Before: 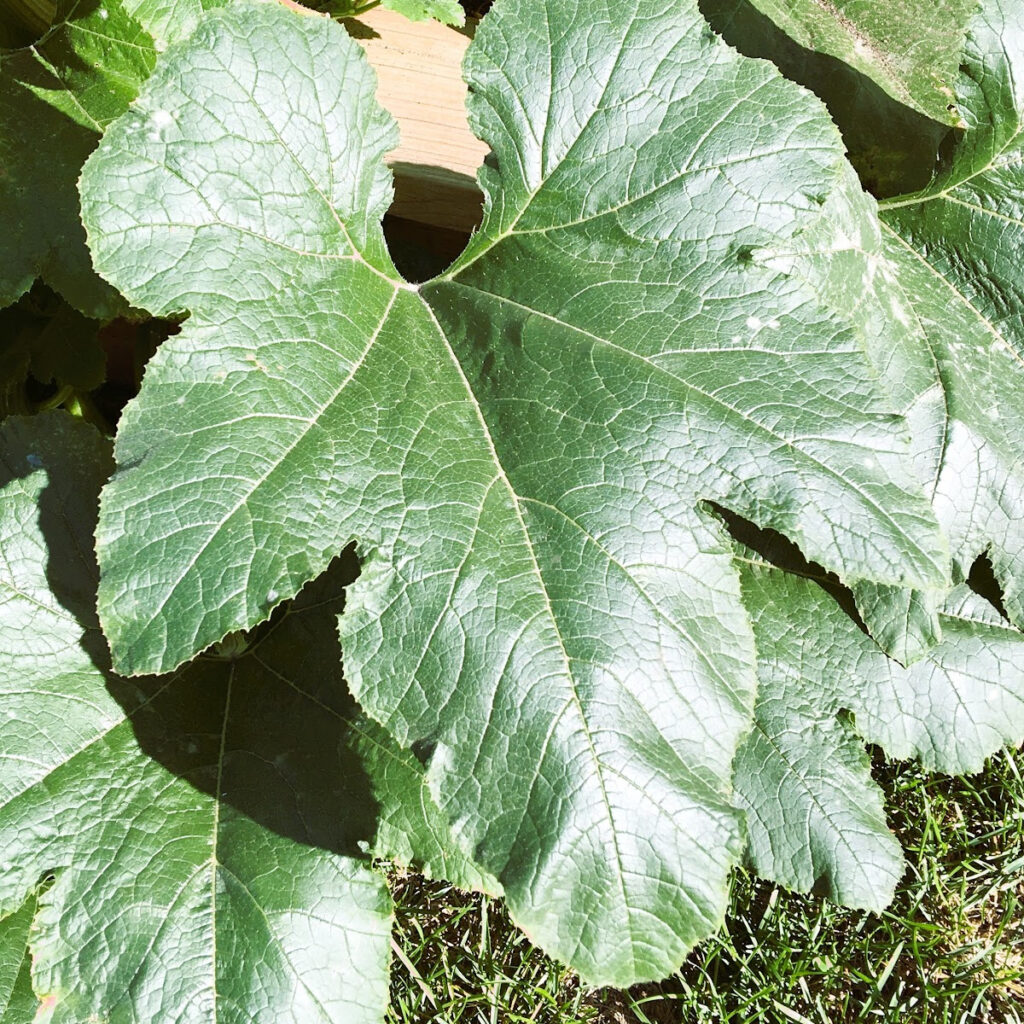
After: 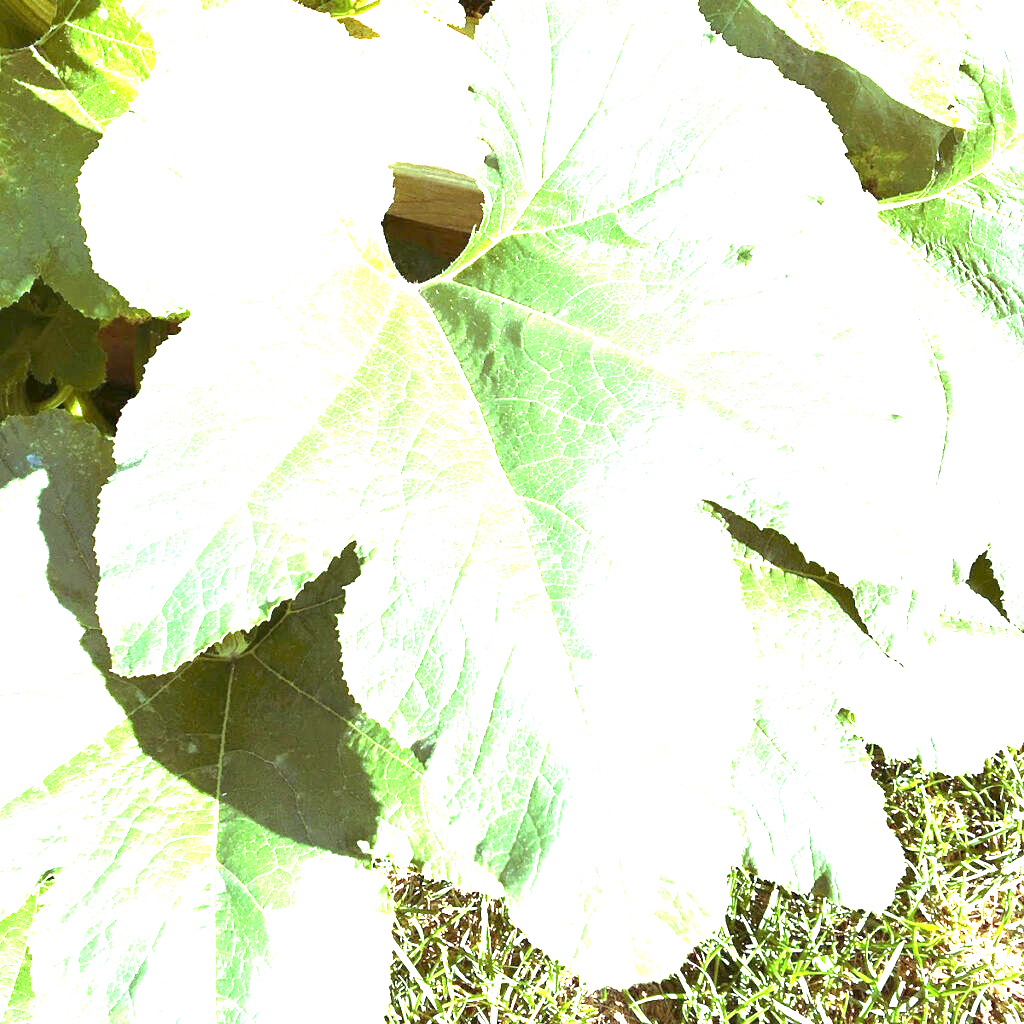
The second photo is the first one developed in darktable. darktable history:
exposure: black level correction 0.001, exposure 2.607 EV, compensate exposure bias true, compensate highlight preservation false
white balance: emerald 1
